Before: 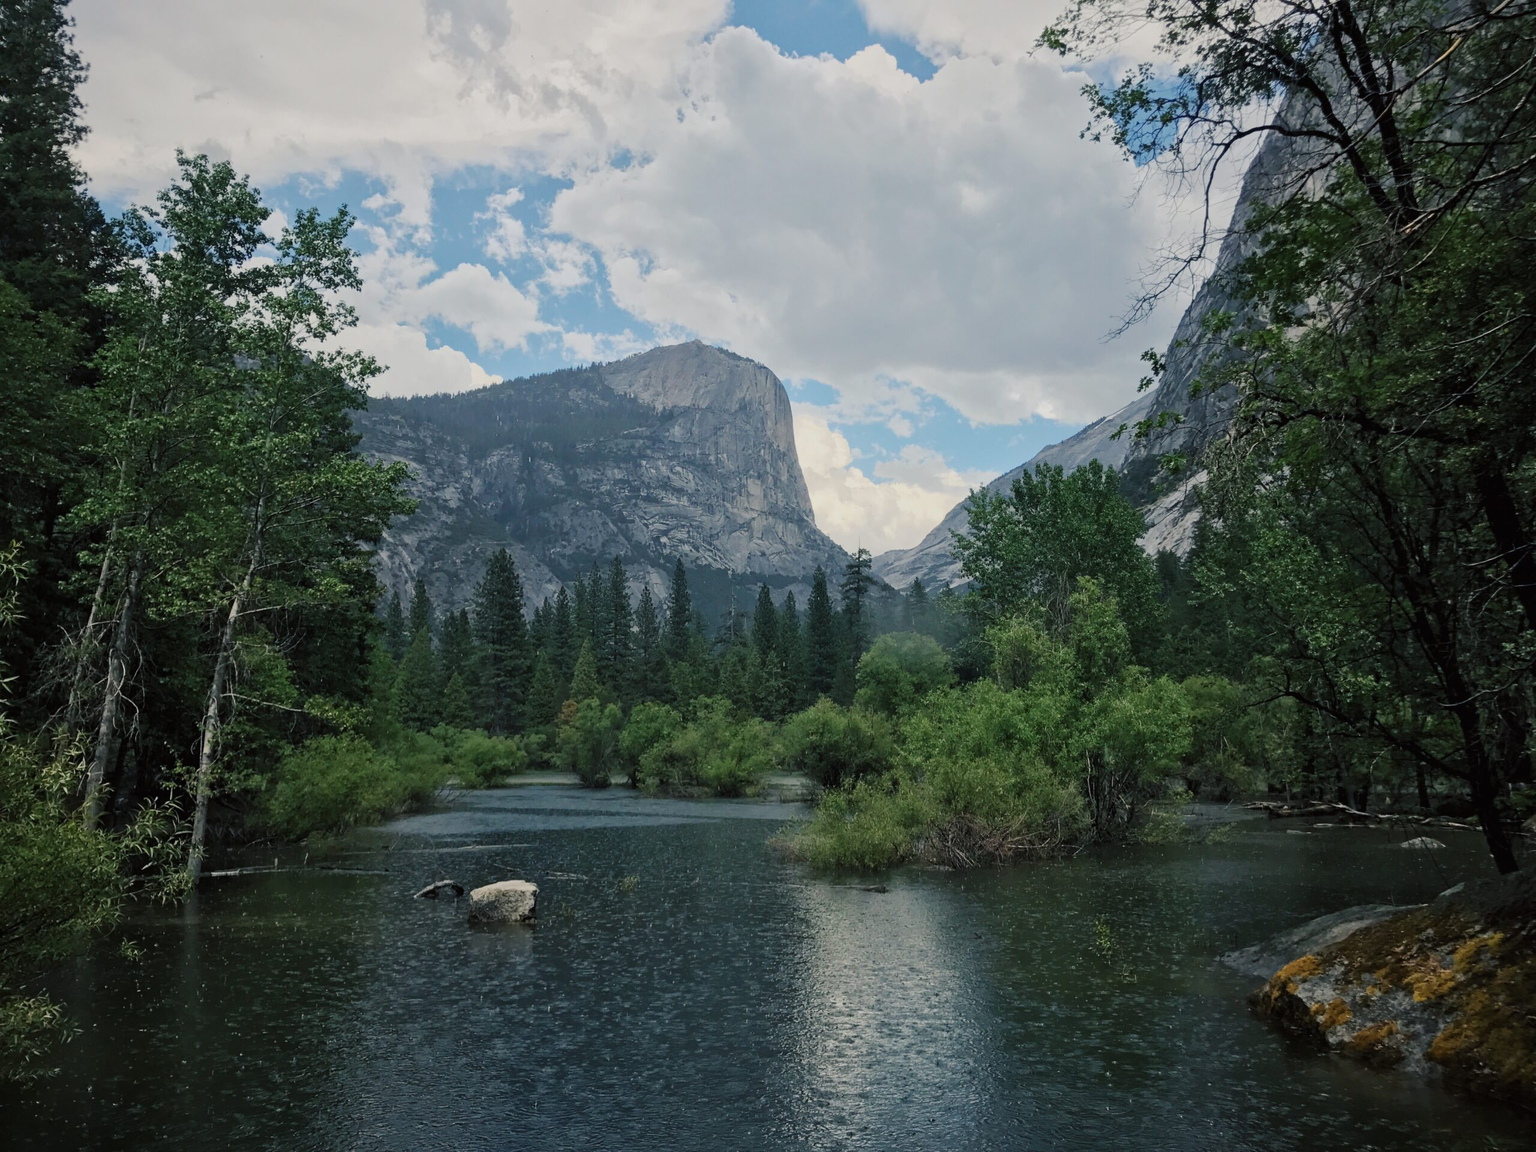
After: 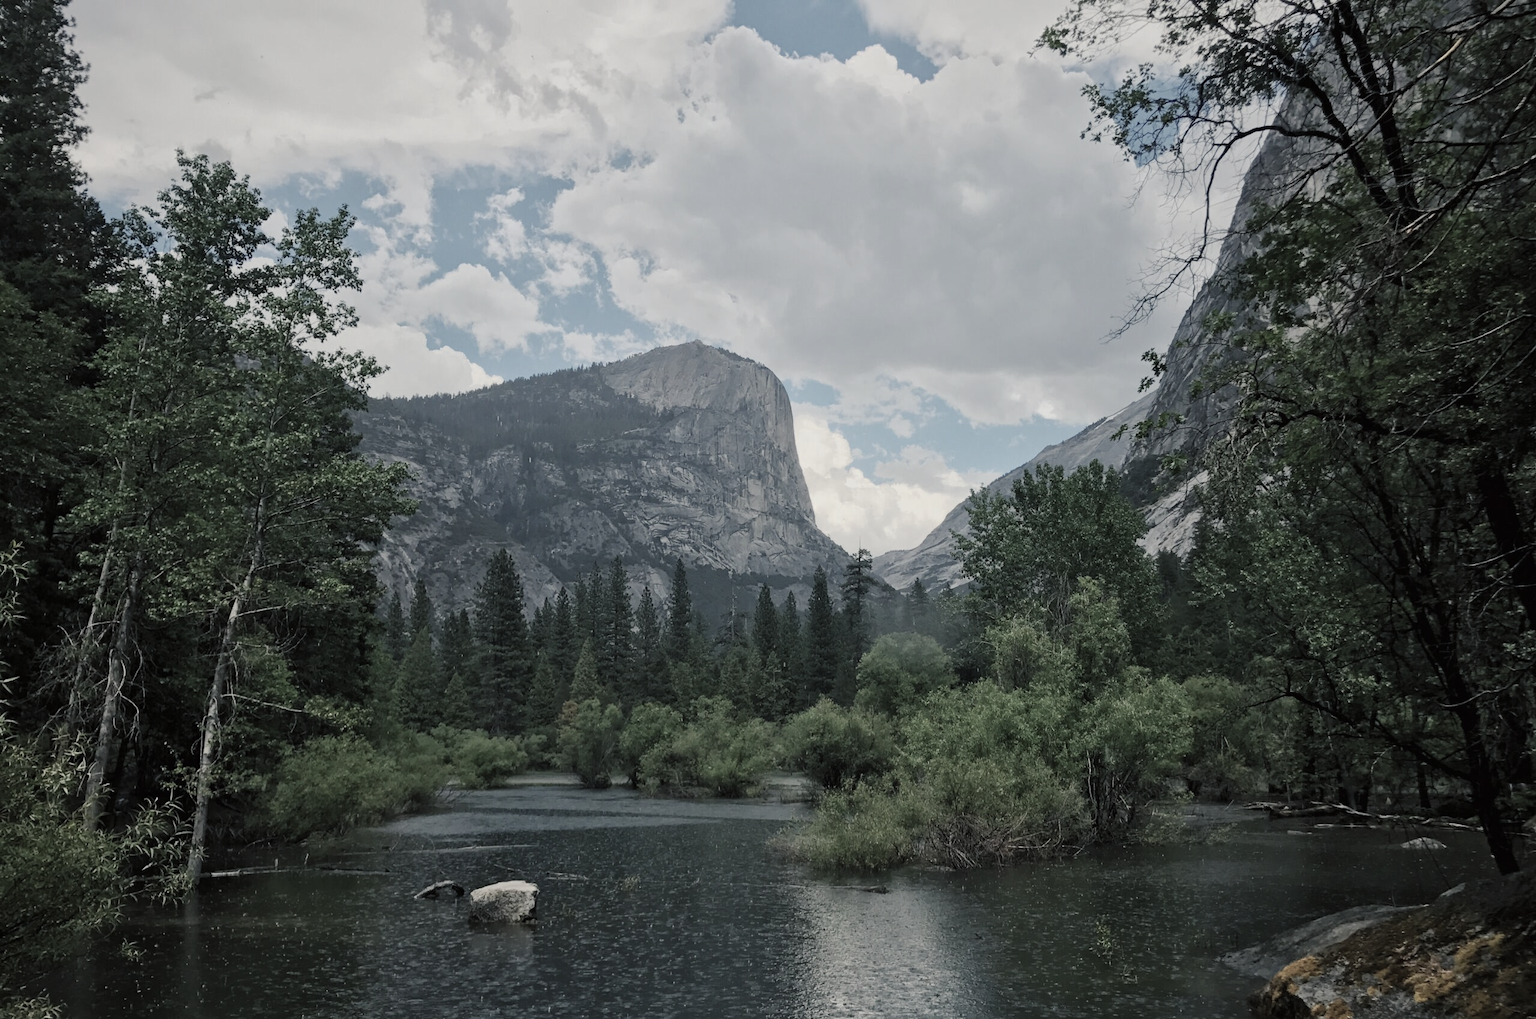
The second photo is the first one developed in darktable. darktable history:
crop and rotate: top 0%, bottom 11.492%
color zones: curves: ch0 [(0, 0.6) (0.129, 0.585) (0.193, 0.596) (0.429, 0.5) (0.571, 0.5) (0.714, 0.5) (0.857, 0.5) (1, 0.6)]; ch1 [(0, 0.453) (0.112, 0.245) (0.213, 0.252) (0.429, 0.233) (0.571, 0.231) (0.683, 0.242) (0.857, 0.296) (1, 0.453)]
